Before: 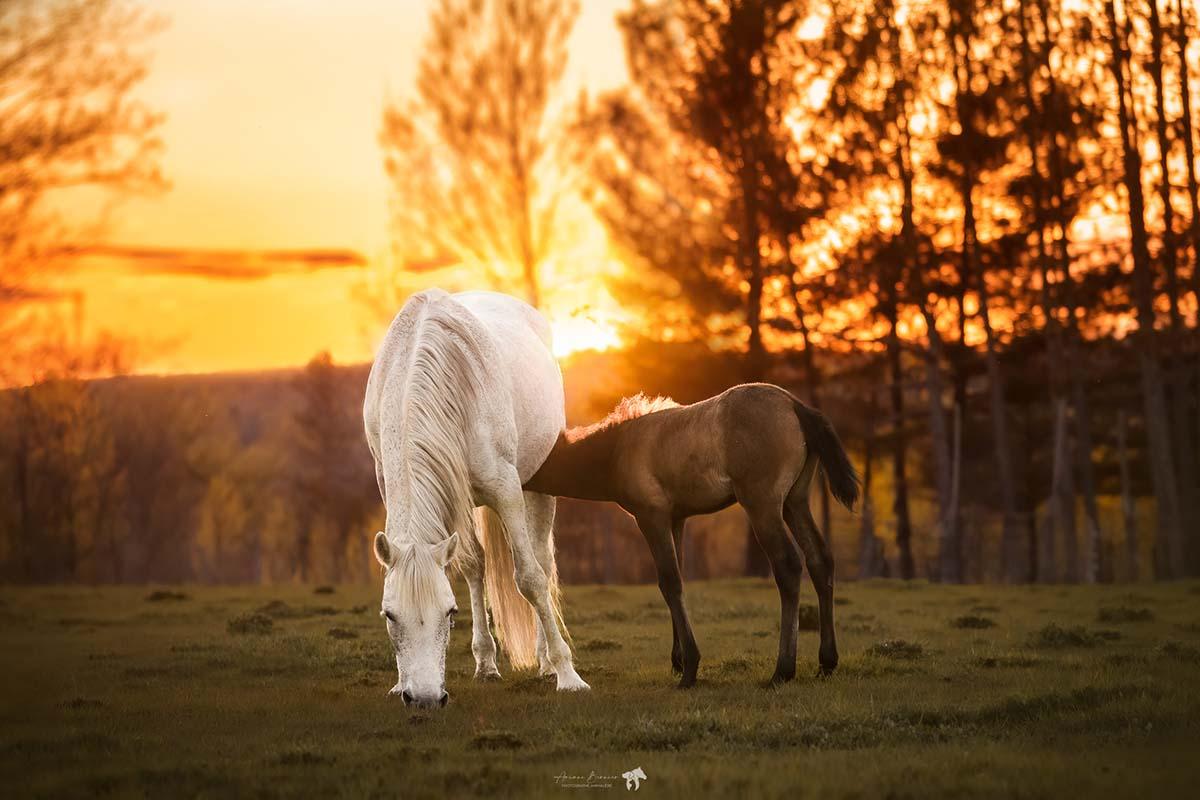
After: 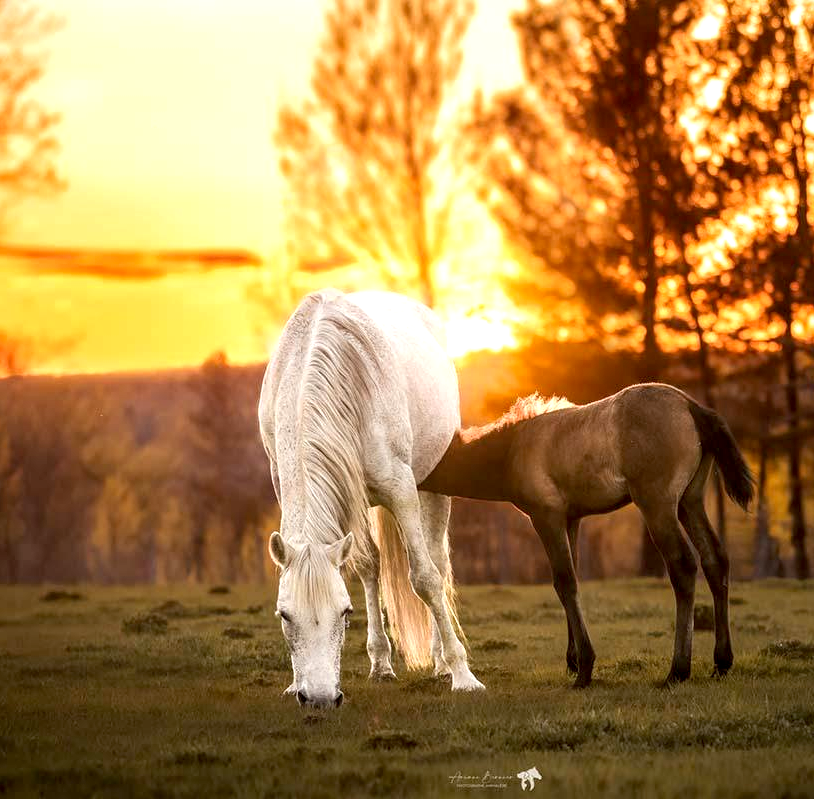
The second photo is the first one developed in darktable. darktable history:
crop and rotate: left 8.779%, right 23.335%
local contrast: on, module defaults
exposure: black level correction 0.004, exposure 0.409 EV, compensate highlight preservation false
